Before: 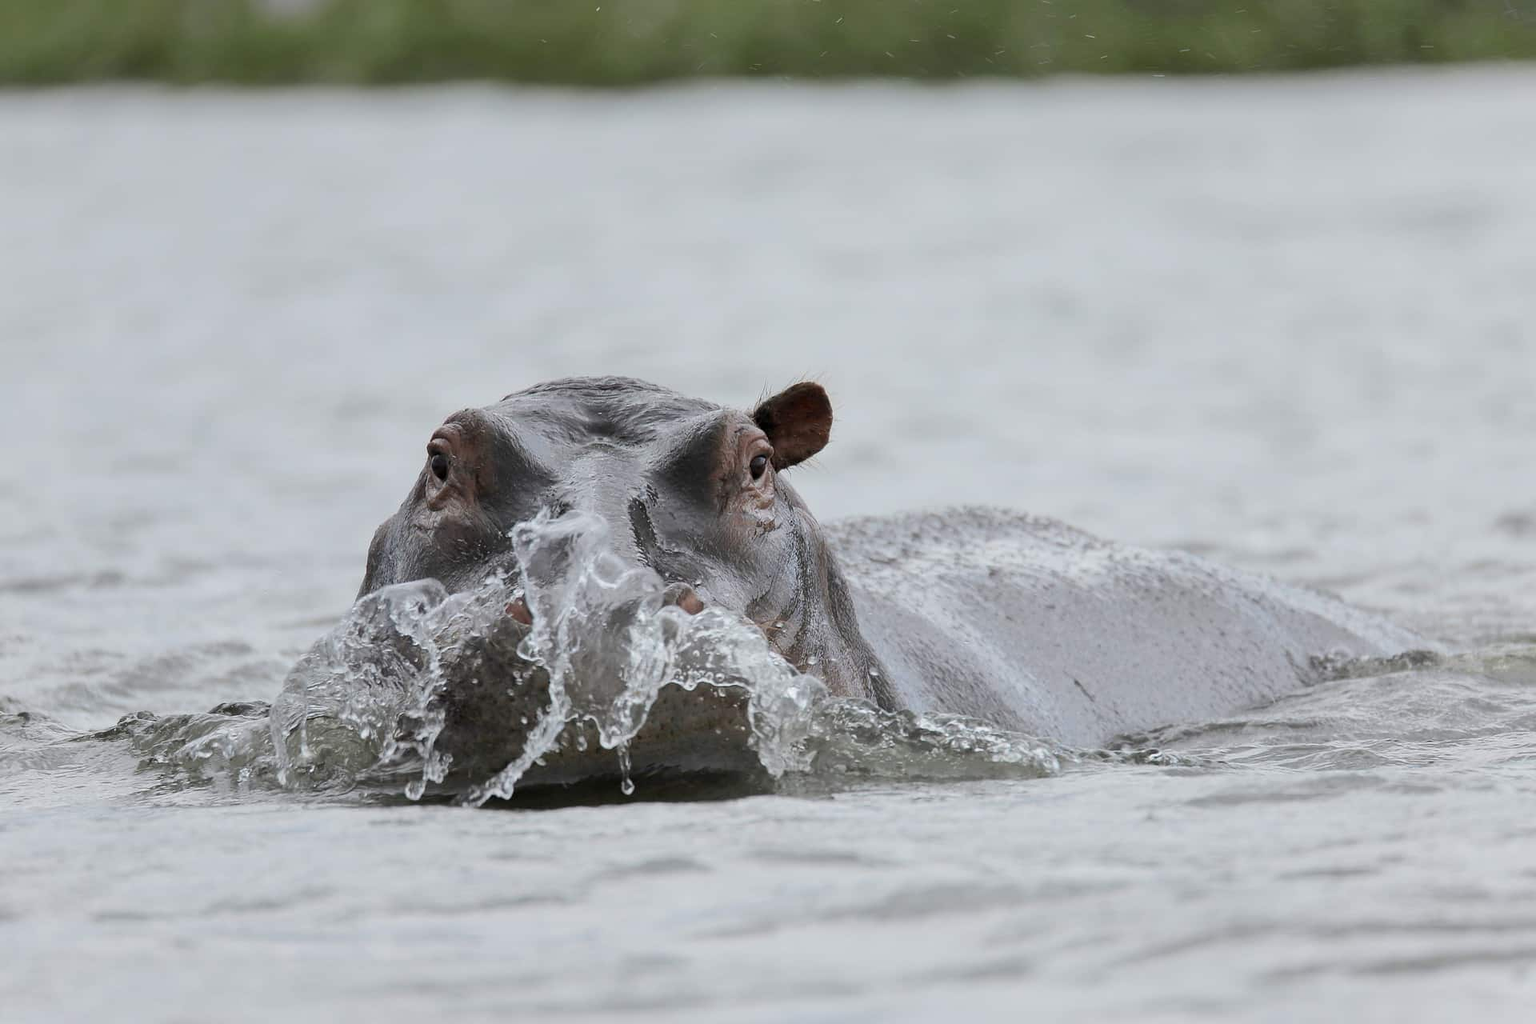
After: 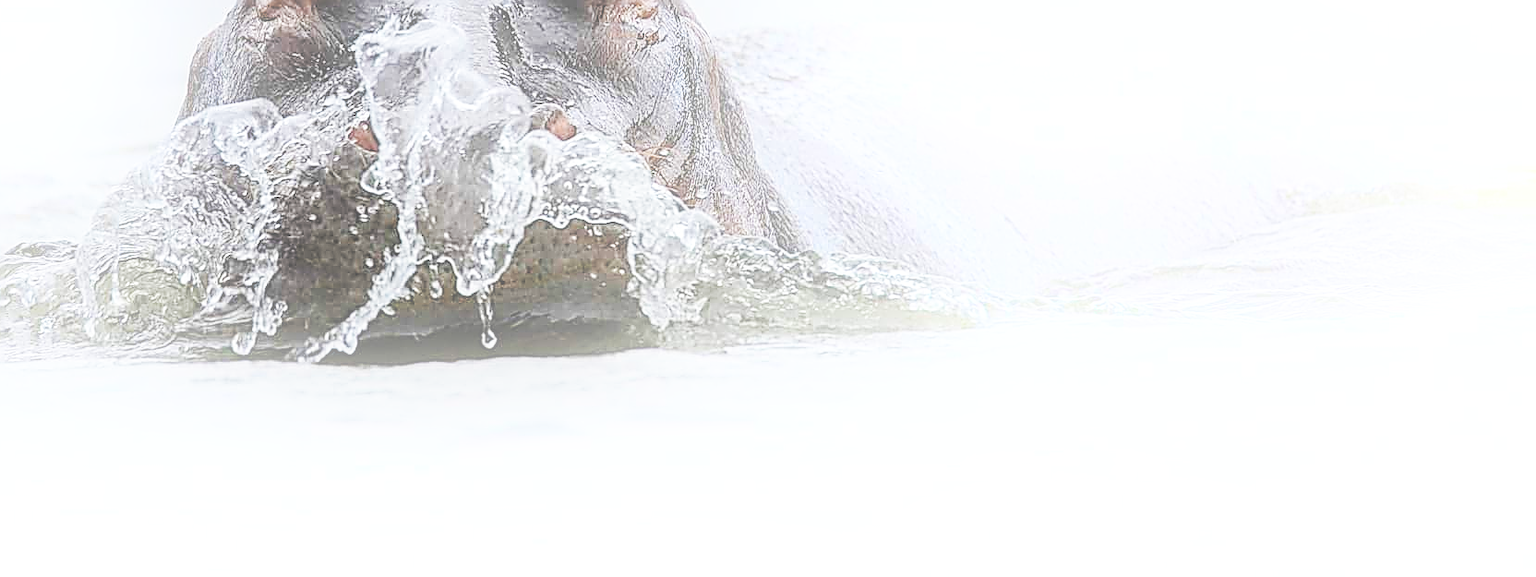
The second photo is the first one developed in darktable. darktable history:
contrast brightness saturation: contrast 0.1, saturation -0.3
white balance: red 1, blue 1
crop and rotate: left 13.306%, top 48.129%, bottom 2.928%
sharpen: amount 2
local contrast: on, module defaults
color balance rgb: perceptual saturation grading › global saturation 20%, global vibrance 20%
base curve: curves: ch0 [(0, 0) (0.028, 0.03) (0.121, 0.232) (0.46, 0.748) (0.859, 0.968) (1, 1)], preserve colors none
bloom: on, module defaults
